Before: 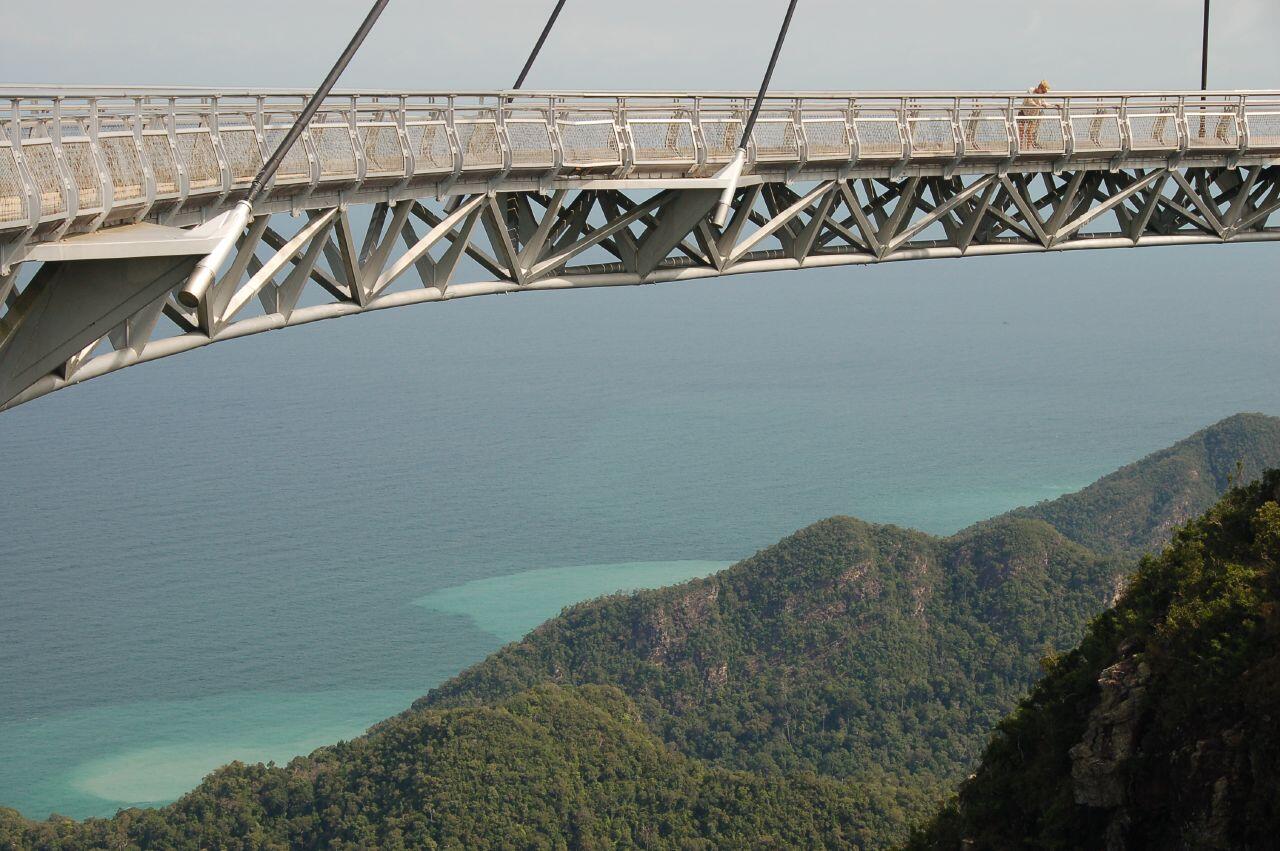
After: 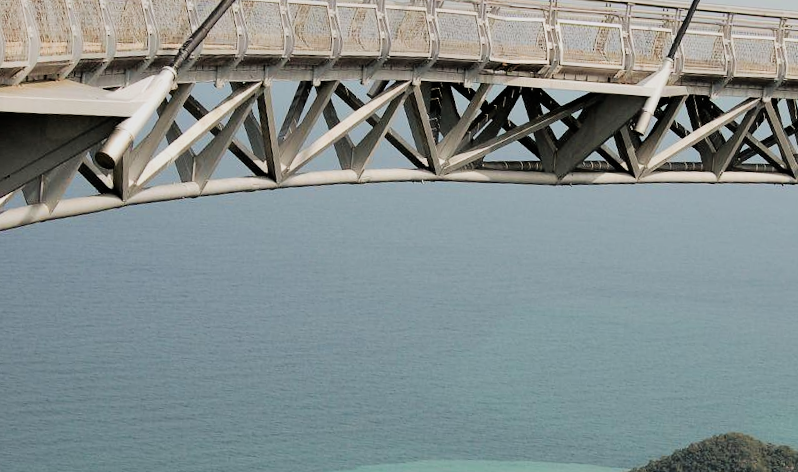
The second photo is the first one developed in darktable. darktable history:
crop and rotate: angle -4.99°, left 2.122%, top 6.945%, right 27.566%, bottom 30.519%
filmic rgb: black relative exposure -5 EV, hardness 2.88, contrast 1.3, highlights saturation mix -30%
